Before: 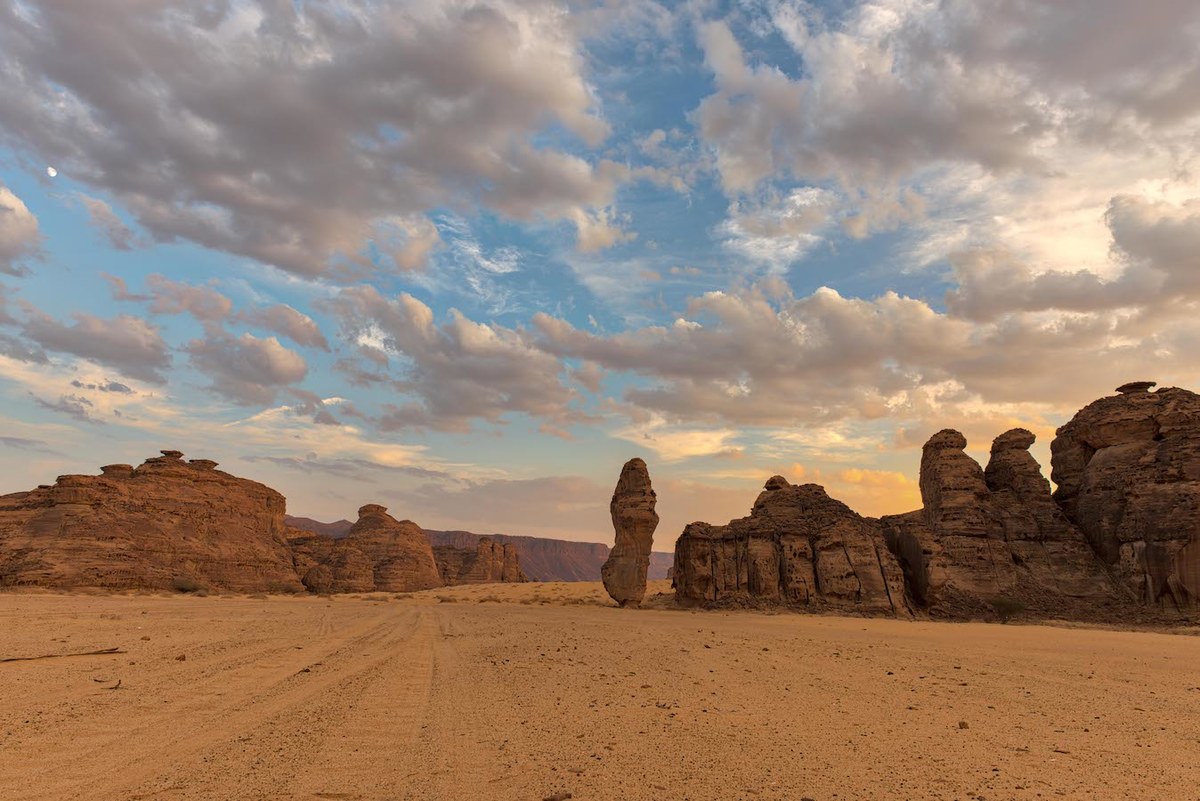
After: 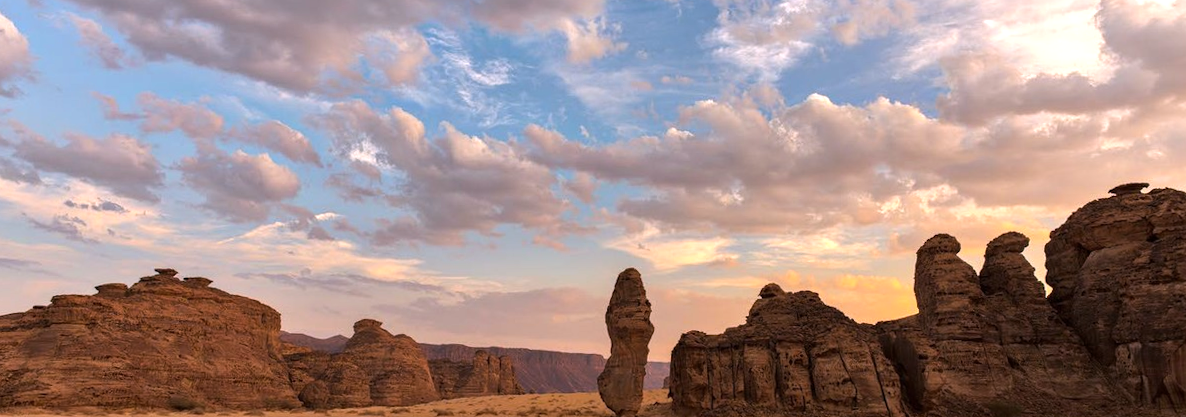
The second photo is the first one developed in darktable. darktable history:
white balance: red 1.05, blue 1.072
rotate and perspective: rotation -1°, crop left 0.011, crop right 0.989, crop top 0.025, crop bottom 0.975
tone equalizer: -8 EV -0.417 EV, -7 EV -0.389 EV, -6 EV -0.333 EV, -5 EV -0.222 EV, -3 EV 0.222 EV, -2 EV 0.333 EV, -1 EV 0.389 EV, +0 EV 0.417 EV, edges refinement/feathering 500, mask exposure compensation -1.57 EV, preserve details no
crop and rotate: top 23.043%, bottom 23.437%
